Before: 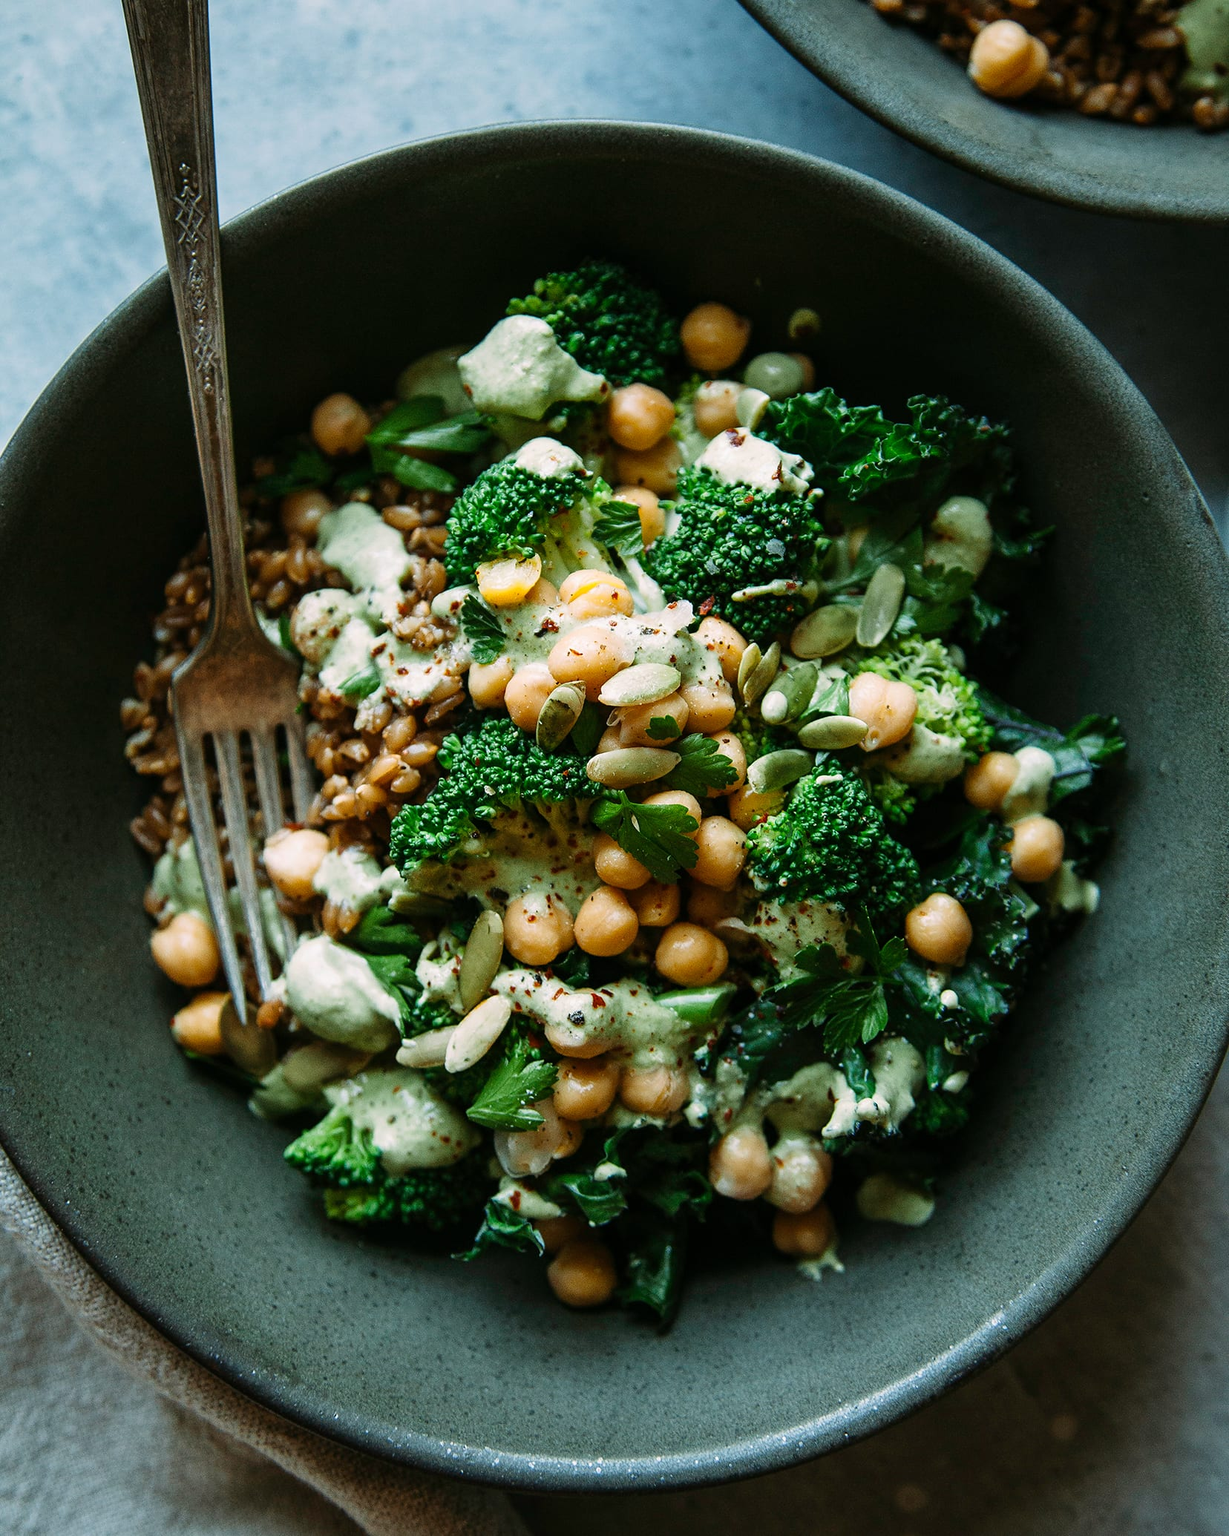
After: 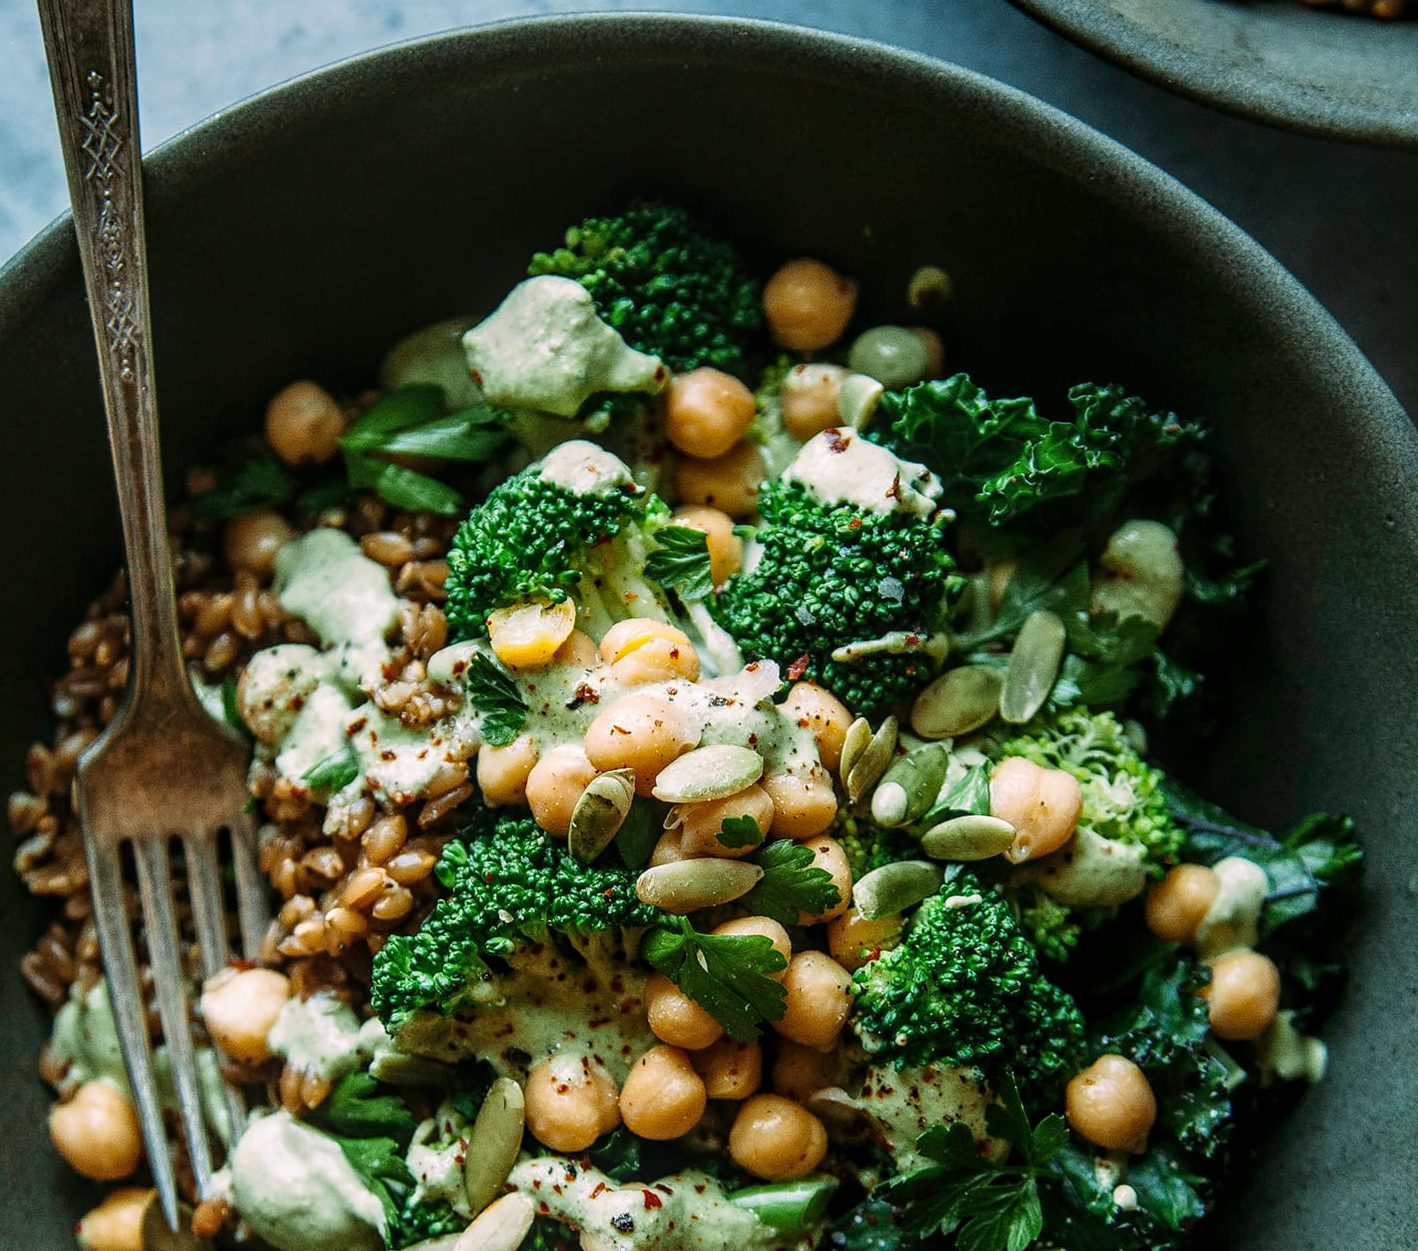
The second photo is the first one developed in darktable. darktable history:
crop and rotate: left 9.345%, top 7.22%, right 4.982%, bottom 32.331%
local contrast: on, module defaults
velvia: strength 10%
